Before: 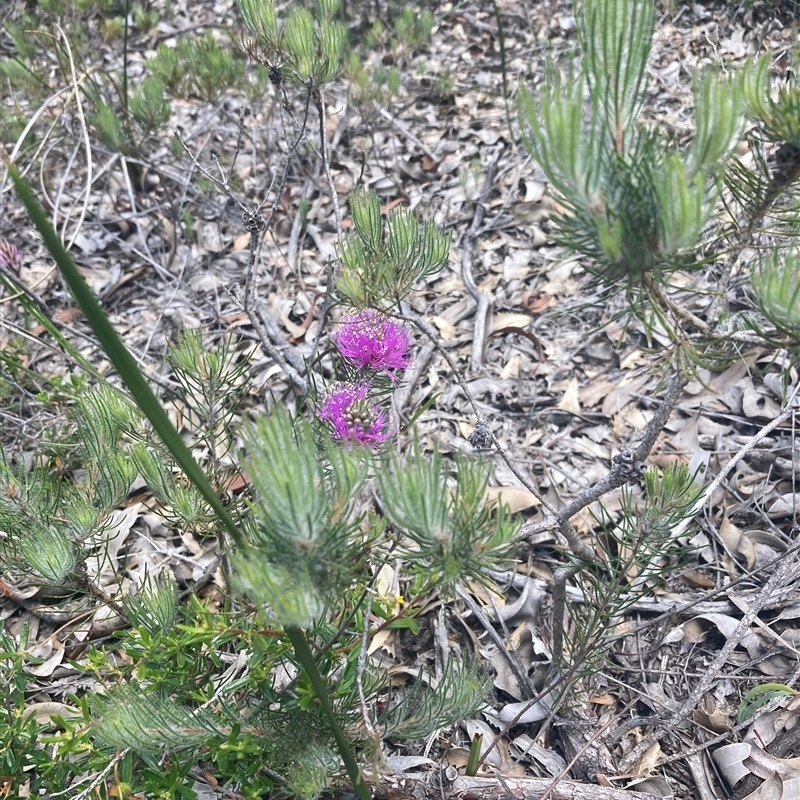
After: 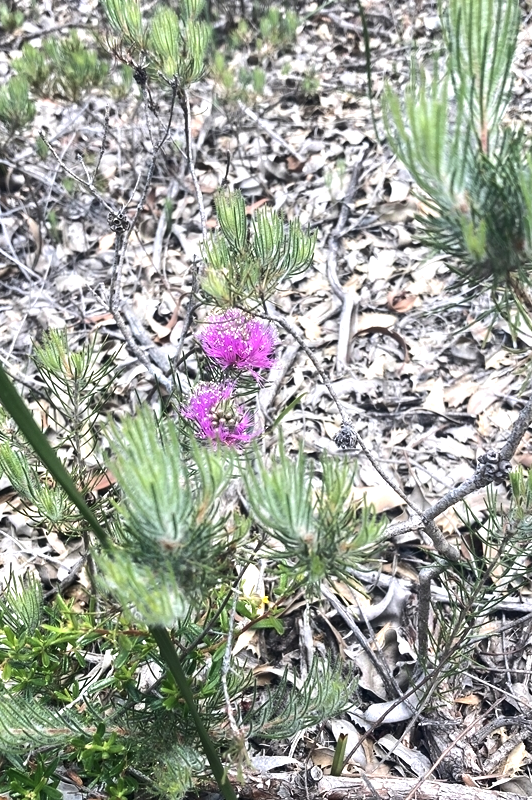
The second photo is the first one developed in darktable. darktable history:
tone equalizer: -8 EV -0.75 EV, -7 EV -0.7 EV, -6 EV -0.6 EV, -5 EV -0.4 EV, -3 EV 0.4 EV, -2 EV 0.6 EV, -1 EV 0.7 EV, +0 EV 0.75 EV, edges refinement/feathering 500, mask exposure compensation -1.57 EV, preserve details no
crop: left 16.899%, right 16.556%
